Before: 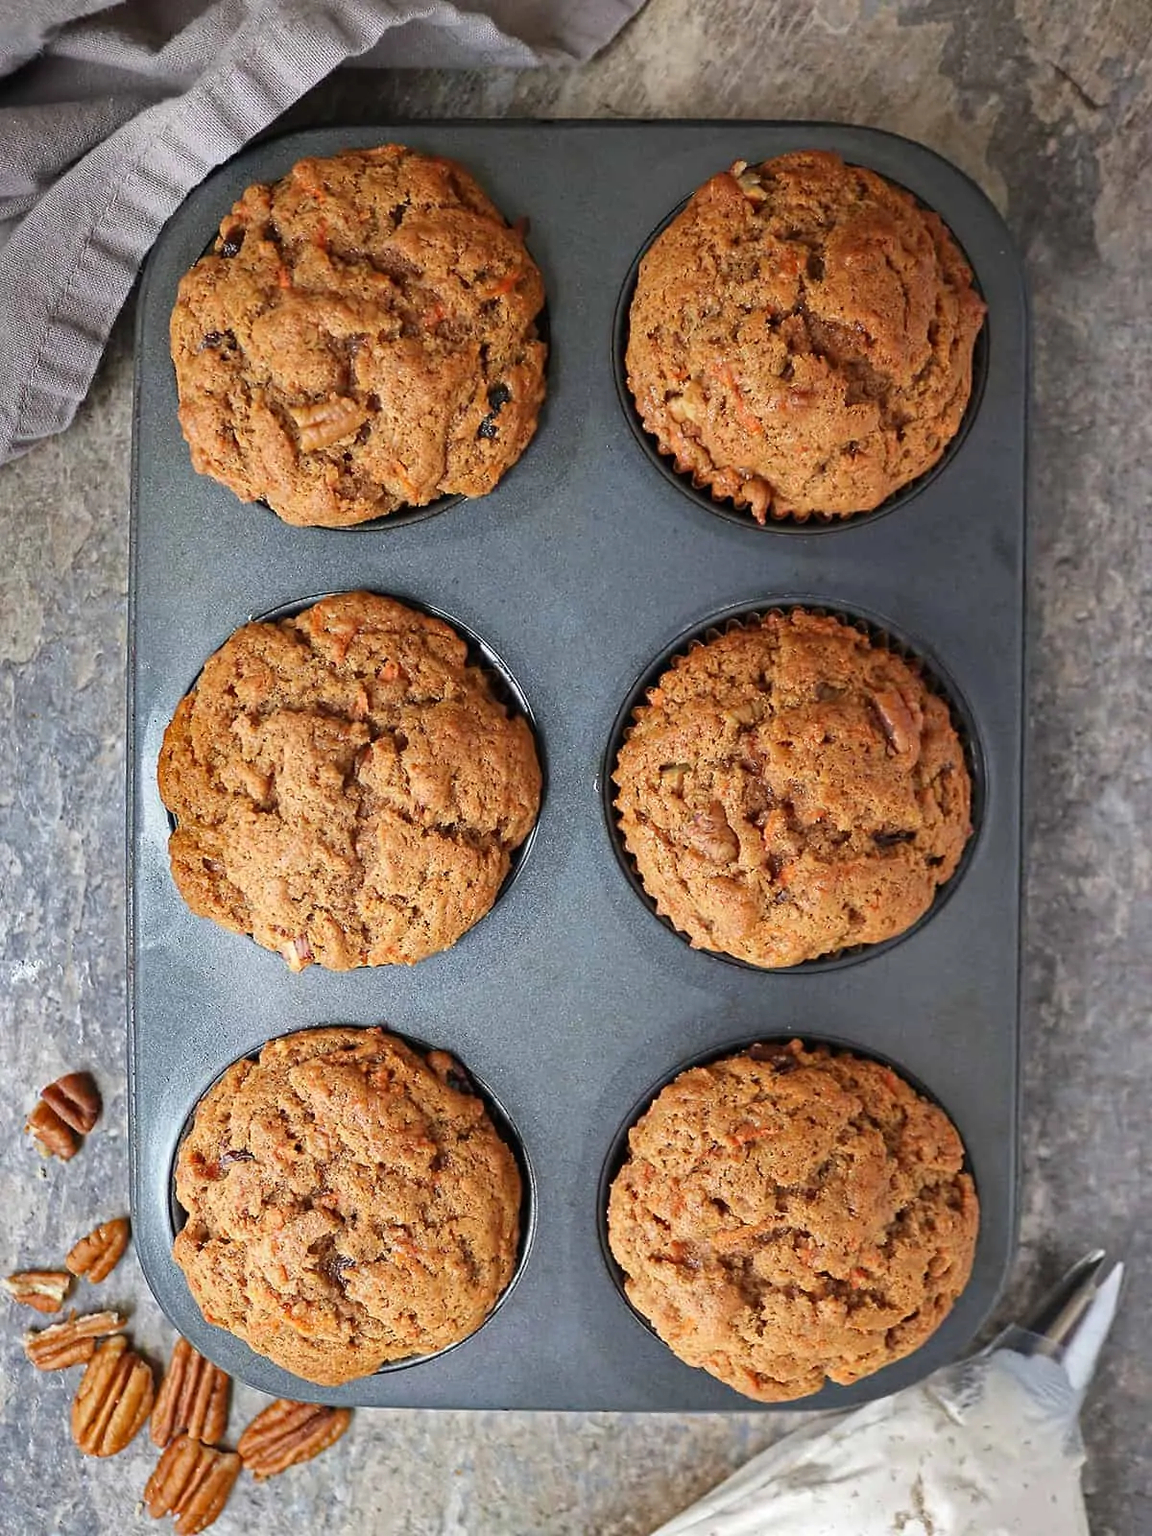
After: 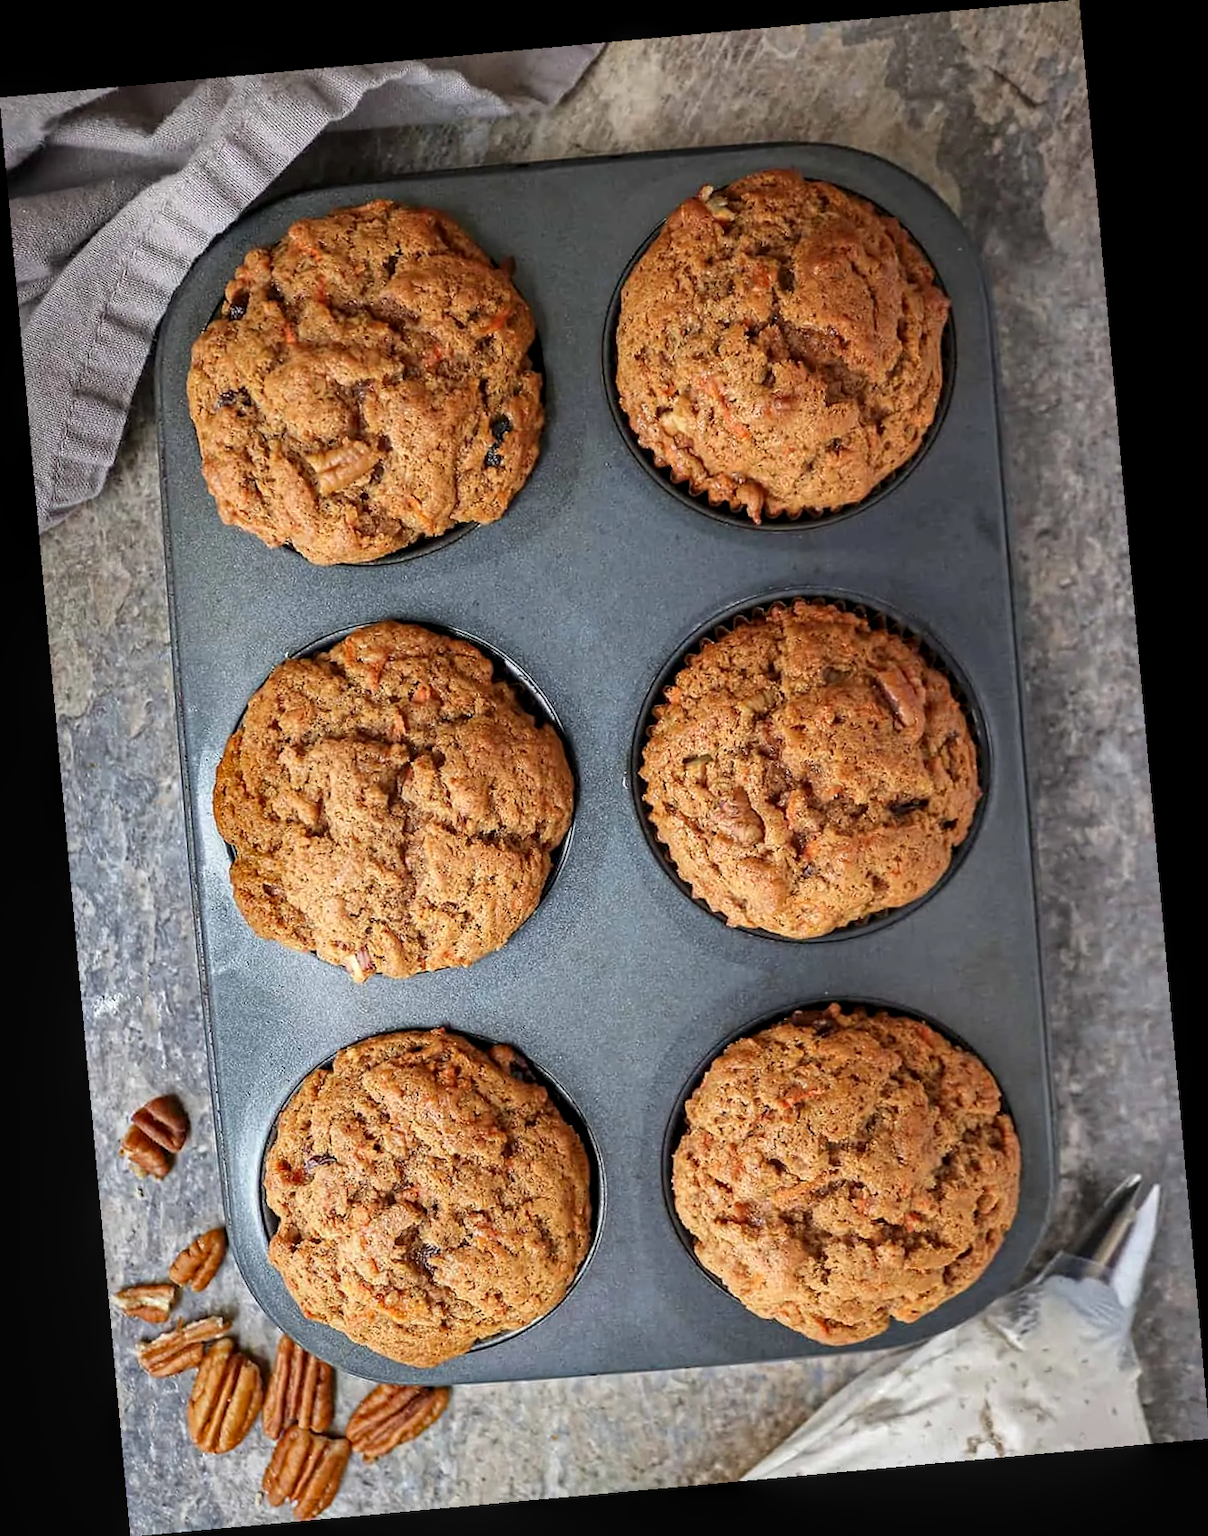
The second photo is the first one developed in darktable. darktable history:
local contrast: on, module defaults
tone equalizer: on, module defaults
rotate and perspective: rotation -5.2°, automatic cropping off
